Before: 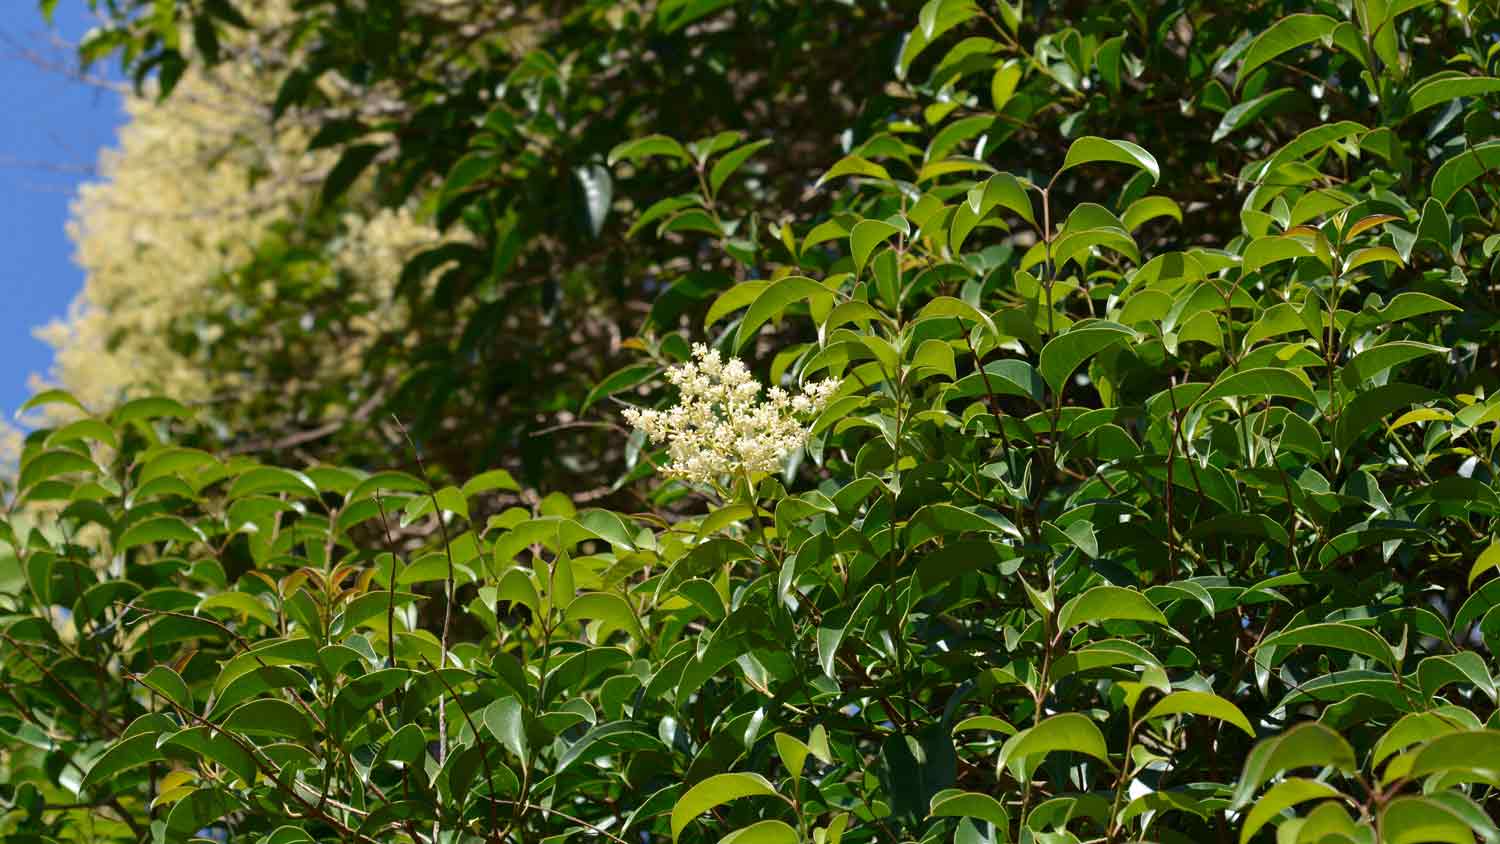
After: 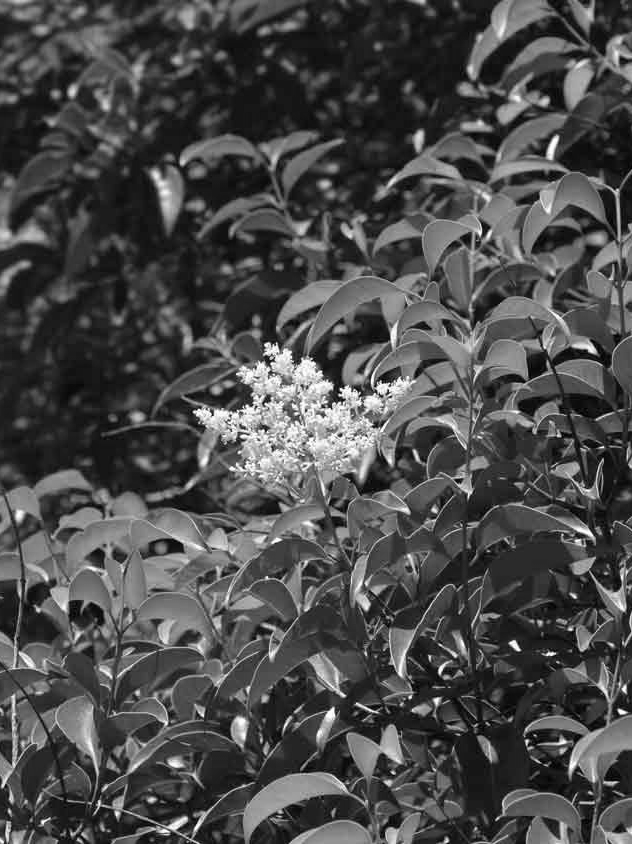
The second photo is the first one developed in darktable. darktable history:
crop: left 28.583%, right 29.231%
monochrome: on, module defaults
contrast brightness saturation: saturation -0.05
